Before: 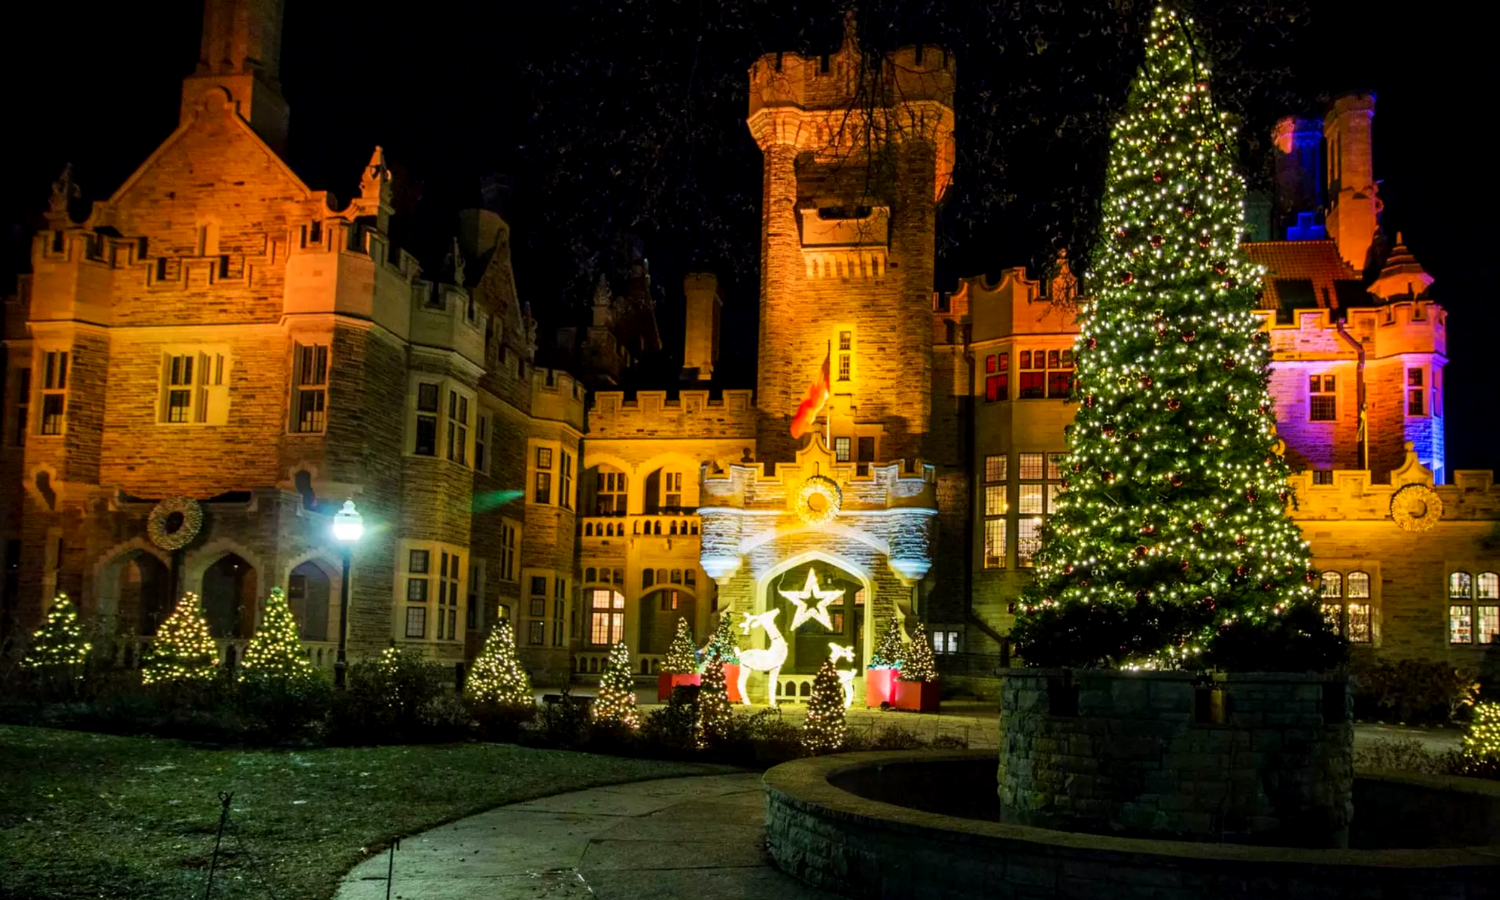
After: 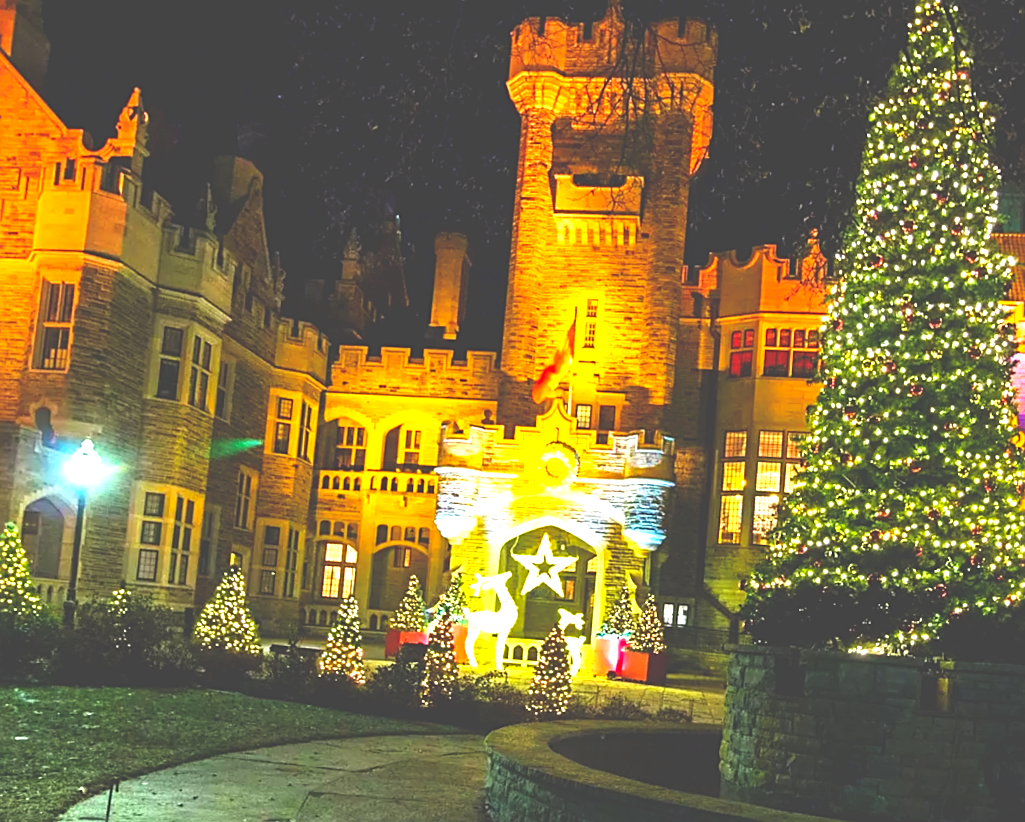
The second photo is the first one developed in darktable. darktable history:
crop and rotate: angle -3.24°, left 14.258%, top 0.043%, right 11.023%, bottom 0.061%
color balance rgb: perceptual saturation grading › global saturation 17.306%, global vibrance 15.347%
sharpen: on, module defaults
exposure: black level correction -0.023, exposure 1.398 EV, compensate highlight preservation false
